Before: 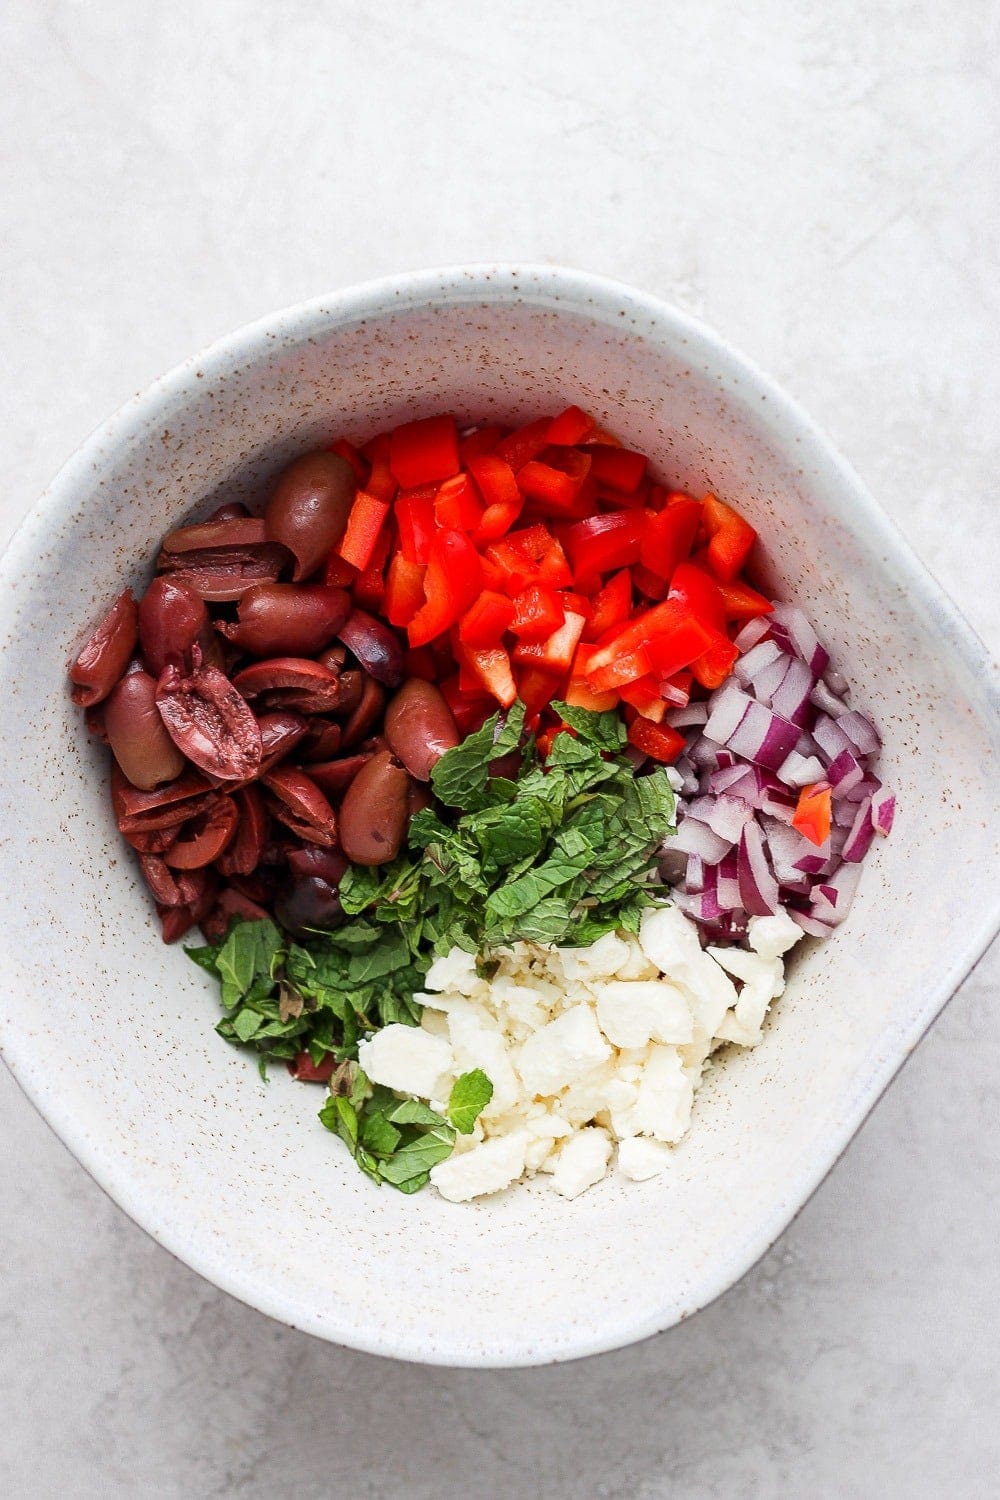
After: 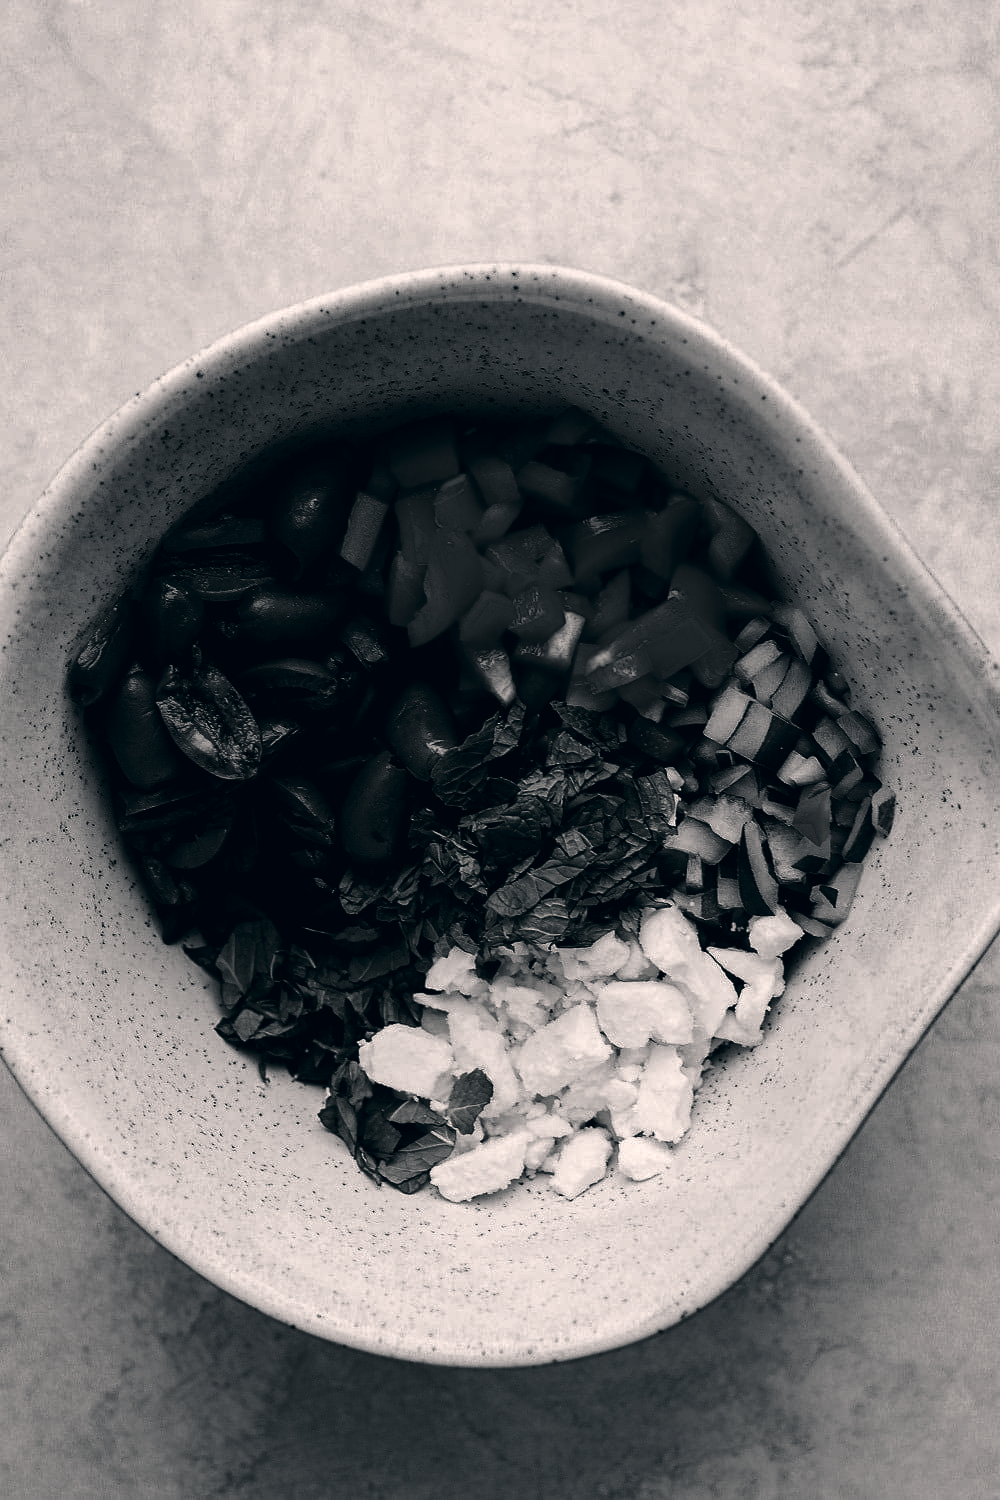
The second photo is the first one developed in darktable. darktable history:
contrast brightness saturation: contrast 0.017, brightness -0.991, saturation -0.993
color correction: highlights a* 5.44, highlights b* 5.33, shadows a* -4.41, shadows b* -5.12
color balance rgb: perceptual saturation grading › global saturation 30.926%, global vibrance 14.39%
